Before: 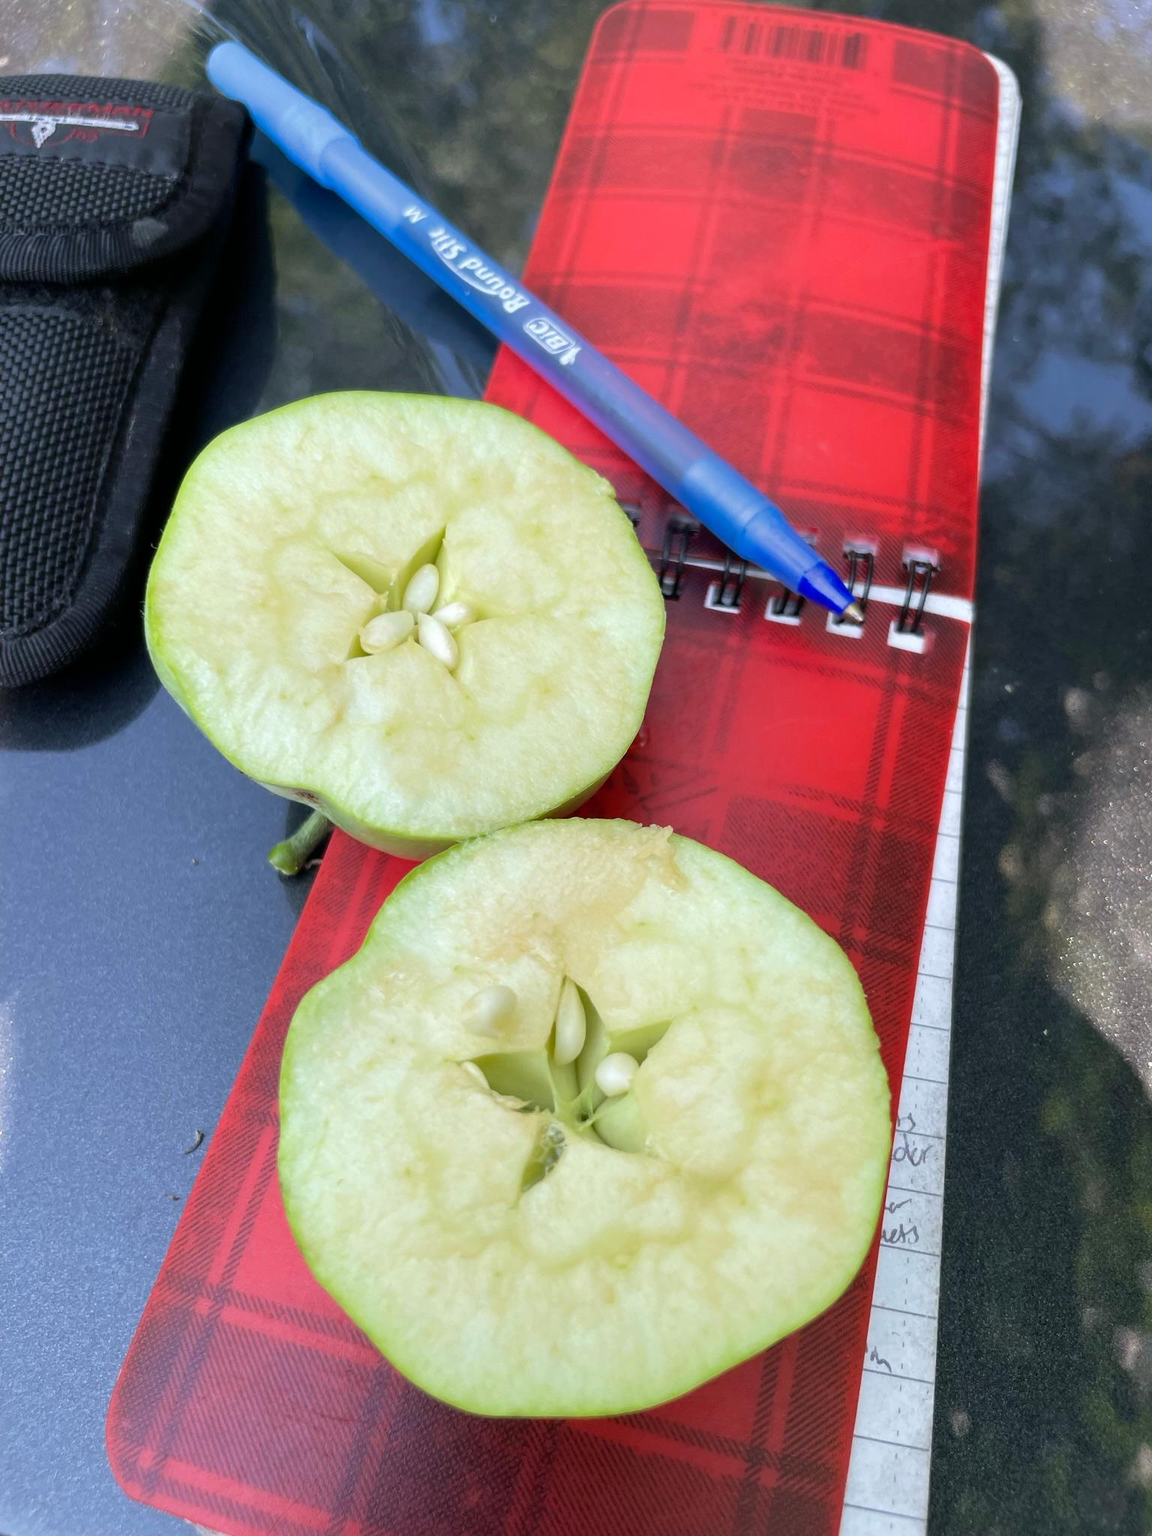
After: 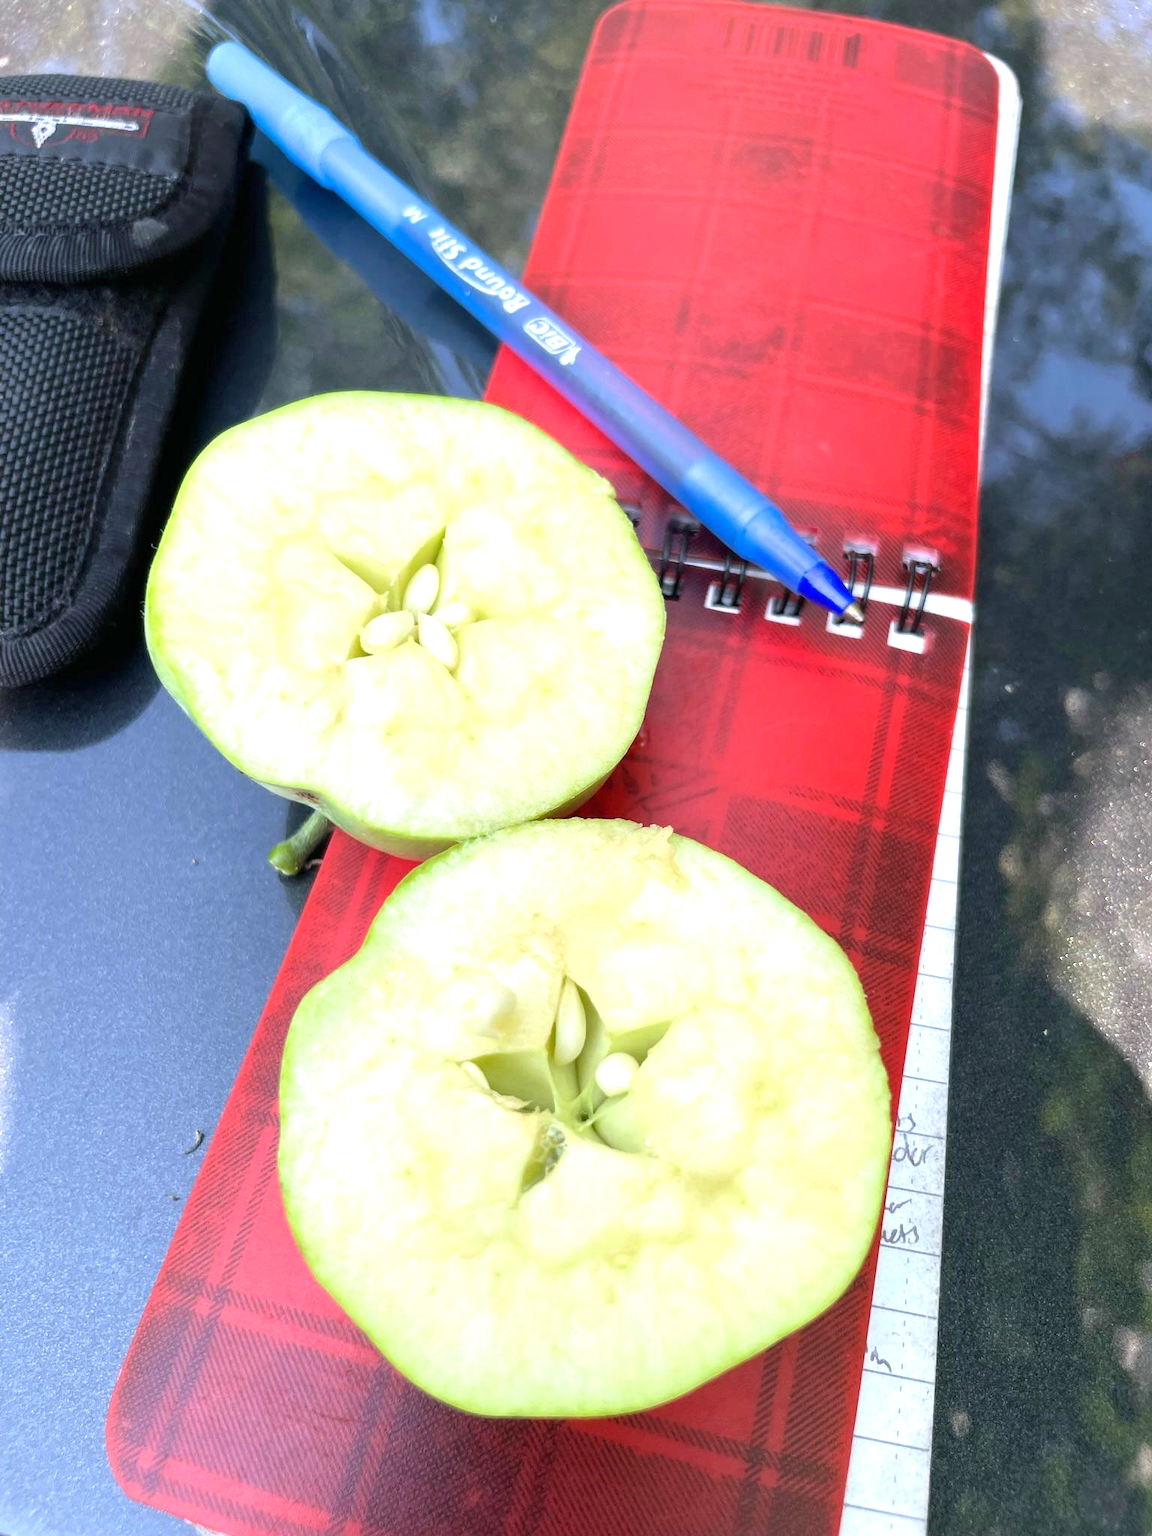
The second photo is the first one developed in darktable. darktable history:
exposure: black level correction 0, exposure 0.702 EV, compensate exposure bias true, compensate highlight preservation false
